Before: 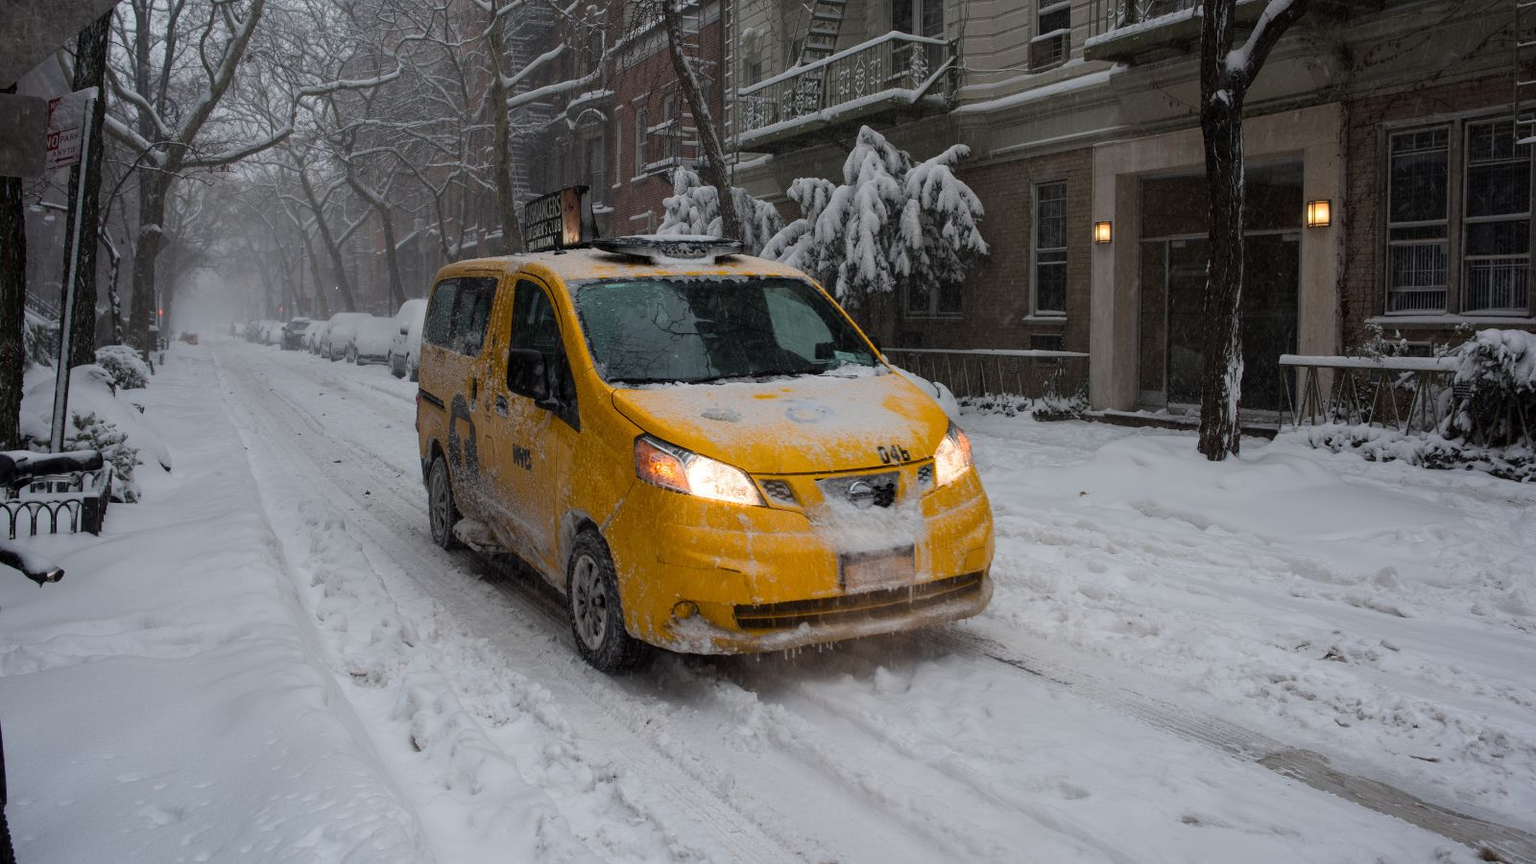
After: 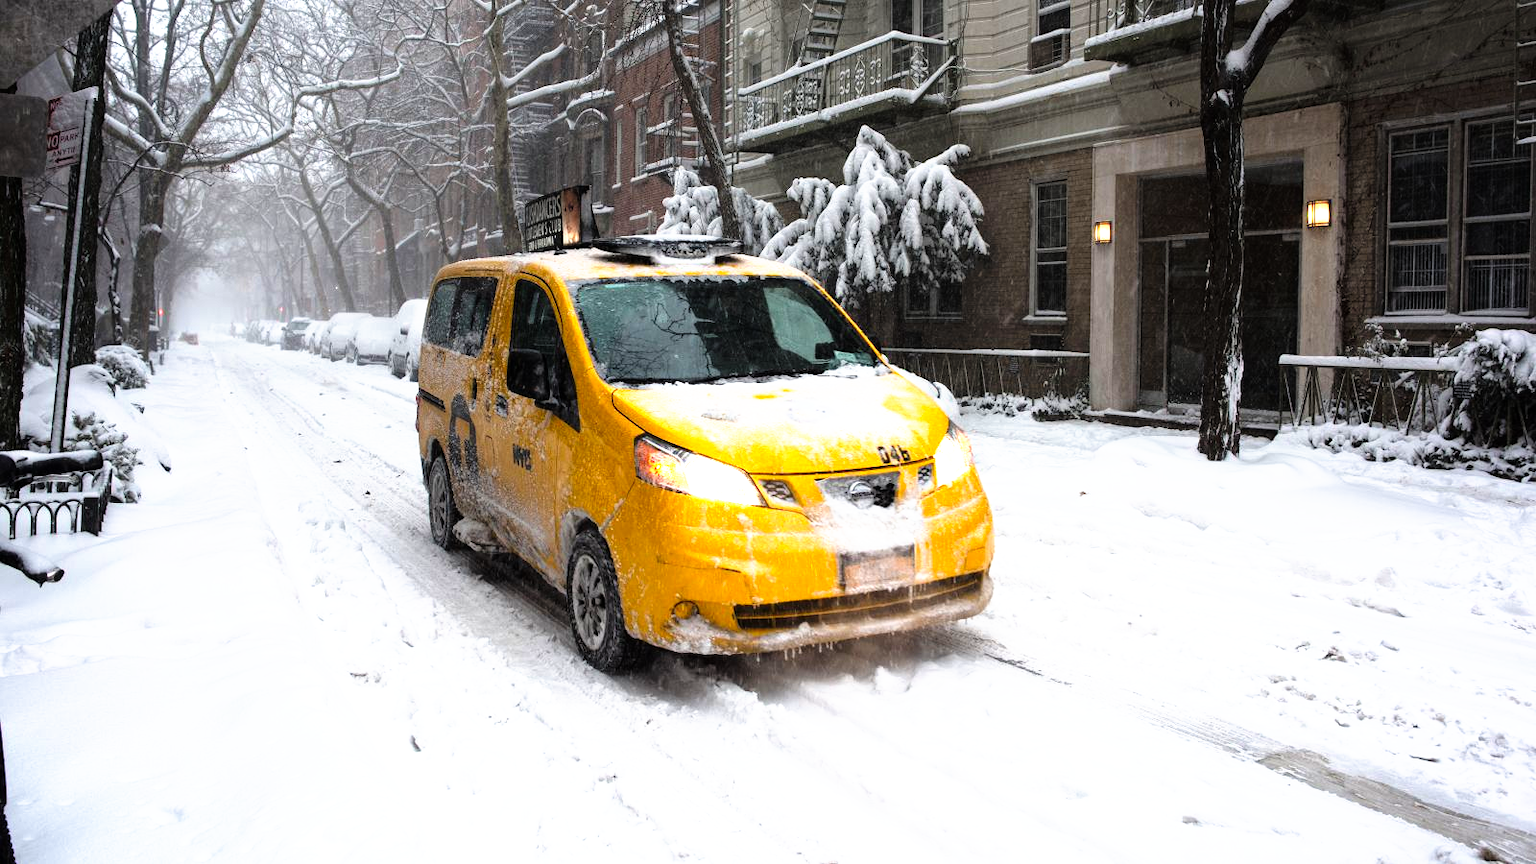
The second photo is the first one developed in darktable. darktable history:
tone equalizer: -8 EV -0.786 EV, -7 EV -0.666 EV, -6 EV -0.637 EV, -5 EV -0.388 EV, -3 EV 0.375 EV, -2 EV 0.6 EV, -1 EV 0.7 EV, +0 EV 0.77 EV
tone curve: curves: ch0 [(0, 0) (0.003, 0.002) (0.011, 0.009) (0.025, 0.02) (0.044, 0.036) (0.069, 0.057) (0.1, 0.081) (0.136, 0.115) (0.177, 0.153) (0.224, 0.202) (0.277, 0.264) (0.335, 0.333) (0.399, 0.409) (0.468, 0.491) (0.543, 0.58) (0.623, 0.675) (0.709, 0.777) (0.801, 0.88) (0.898, 0.98) (1, 1)], preserve colors none
exposure: black level correction 0, exposure 0.499 EV, compensate highlight preservation false
